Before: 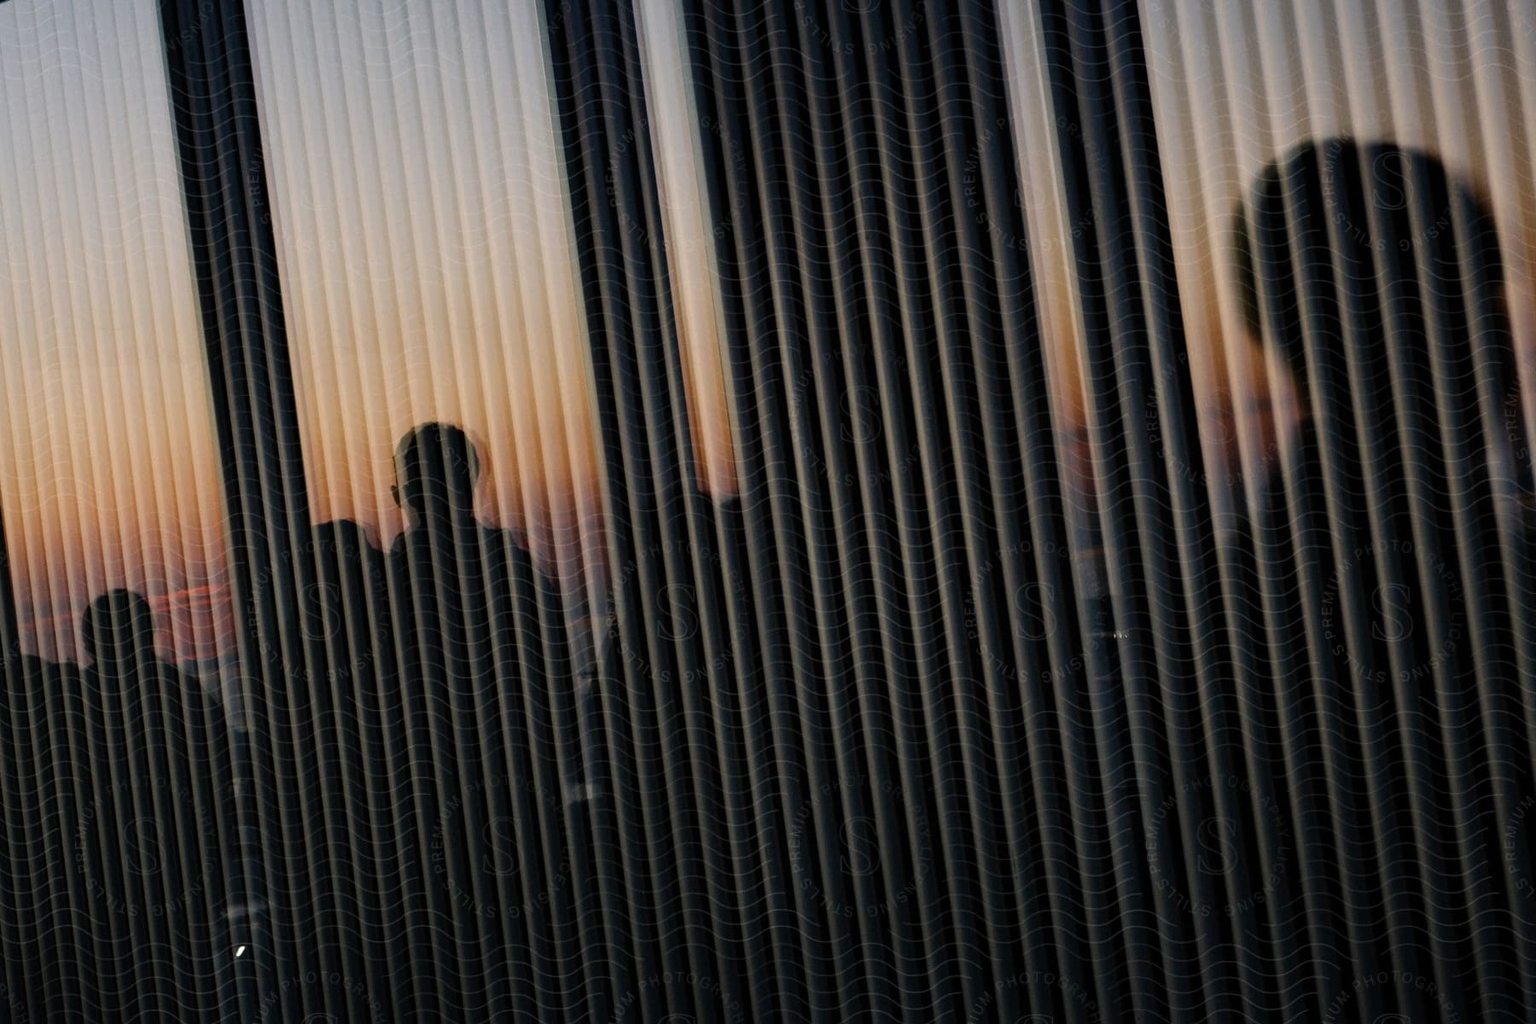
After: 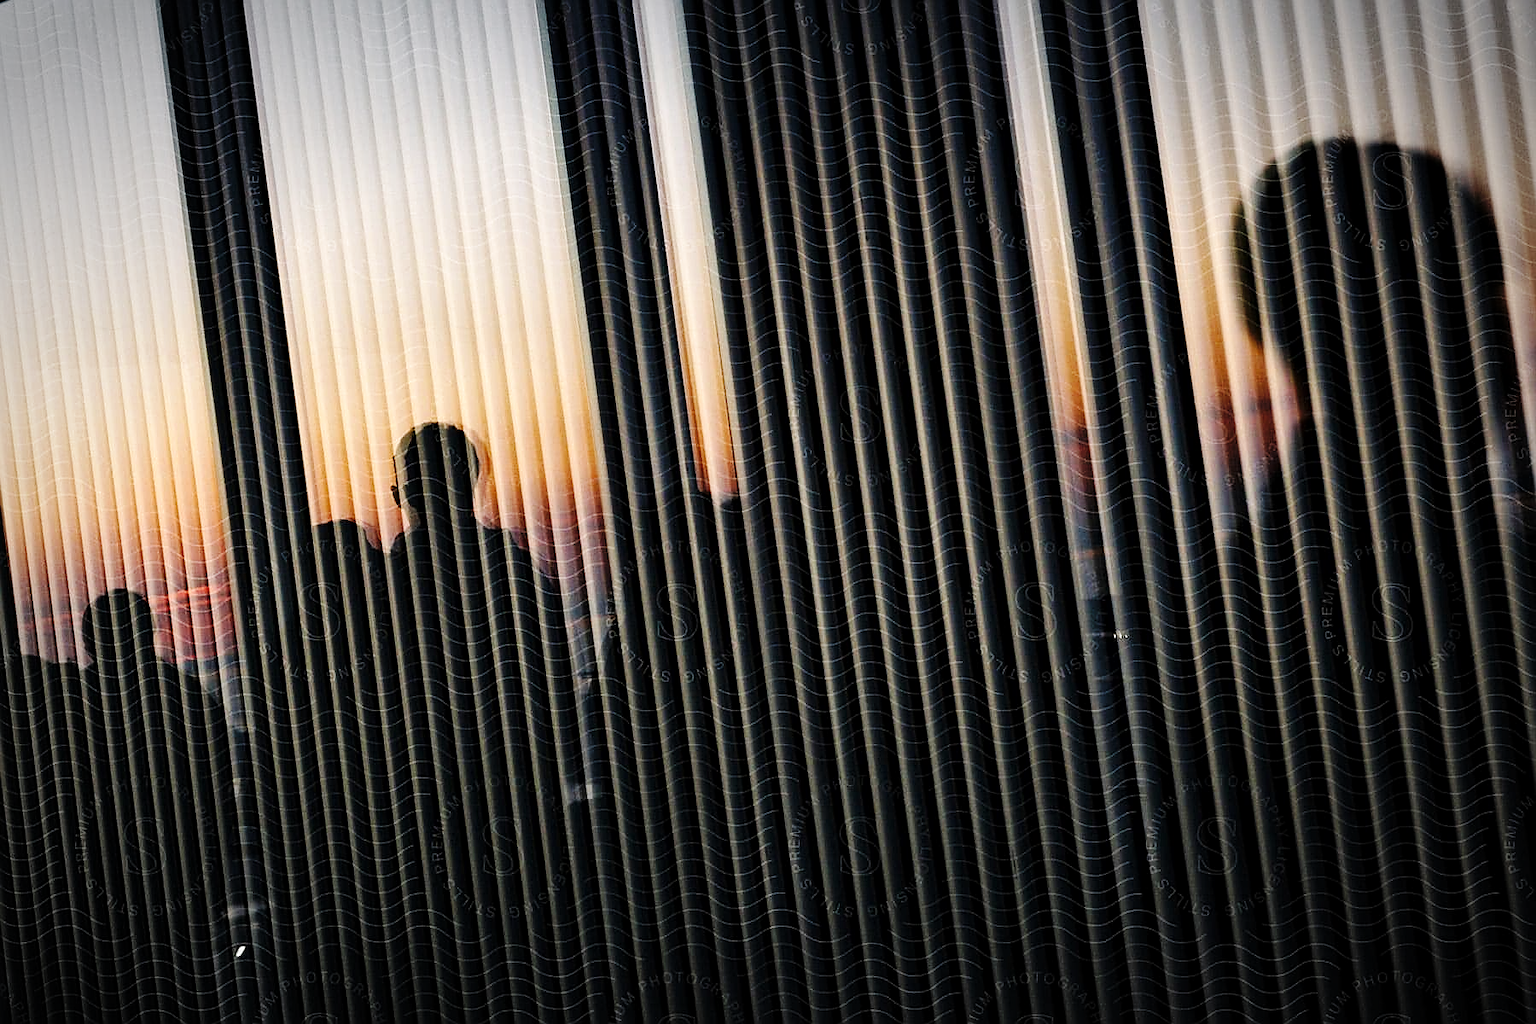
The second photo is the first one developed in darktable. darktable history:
exposure: black level correction 0, exposure 0.5 EV, compensate exposure bias true, compensate highlight preservation false
vignetting: automatic ratio true, unbound false
sharpen: radius 1.394, amount 1.234, threshold 0.624
base curve: curves: ch0 [(0, 0) (0.036, 0.025) (0.121, 0.166) (0.206, 0.329) (0.605, 0.79) (1, 1)], preserve colors none
local contrast: mode bilateral grid, contrast 19, coarseness 50, detail 130%, midtone range 0.2
